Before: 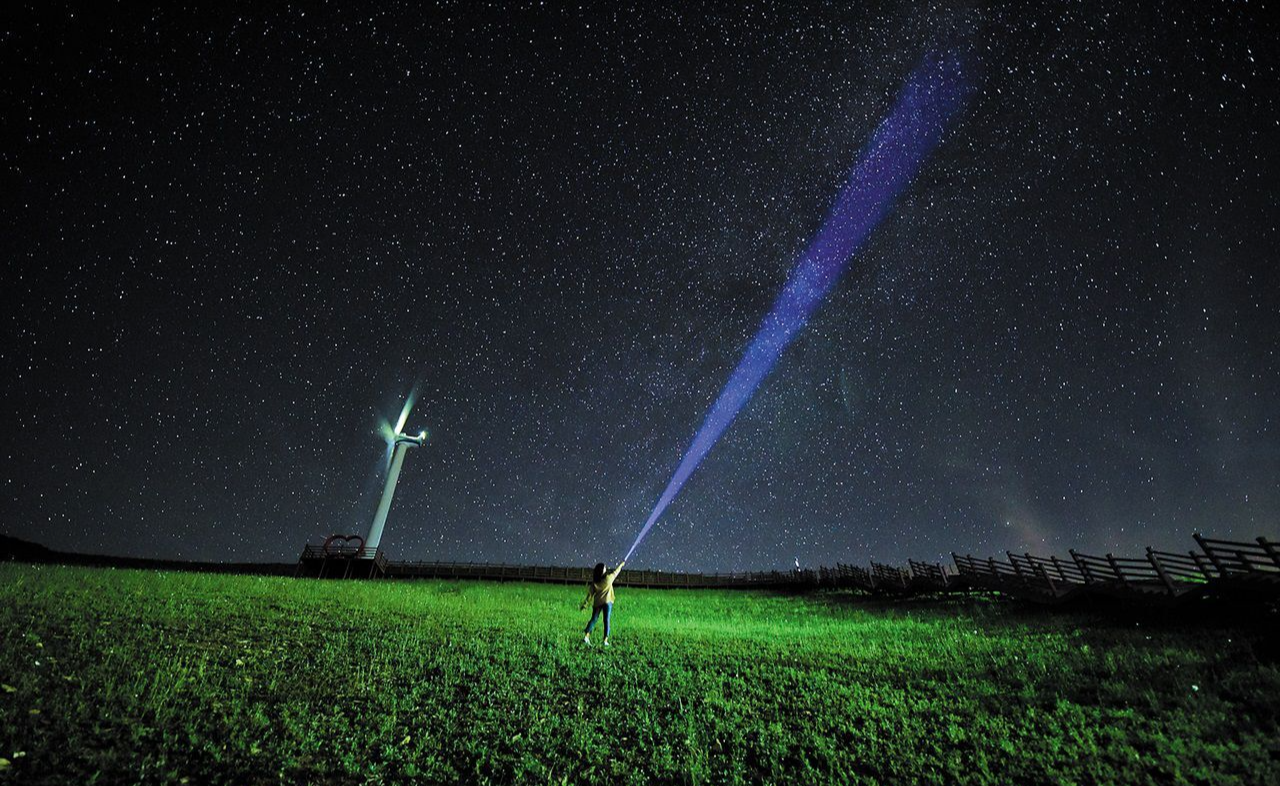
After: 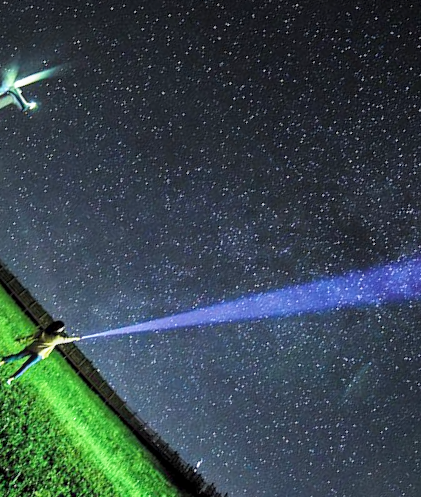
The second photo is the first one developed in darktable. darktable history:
crop and rotate: angle -46.23°, top 16.439%, right 0.85%, bottom 11.66%
local contrast: on, module defaults
base curve: curves: ch0 [(0, 0) (0.557, 0.834) (1, 1)], preserve colors none
